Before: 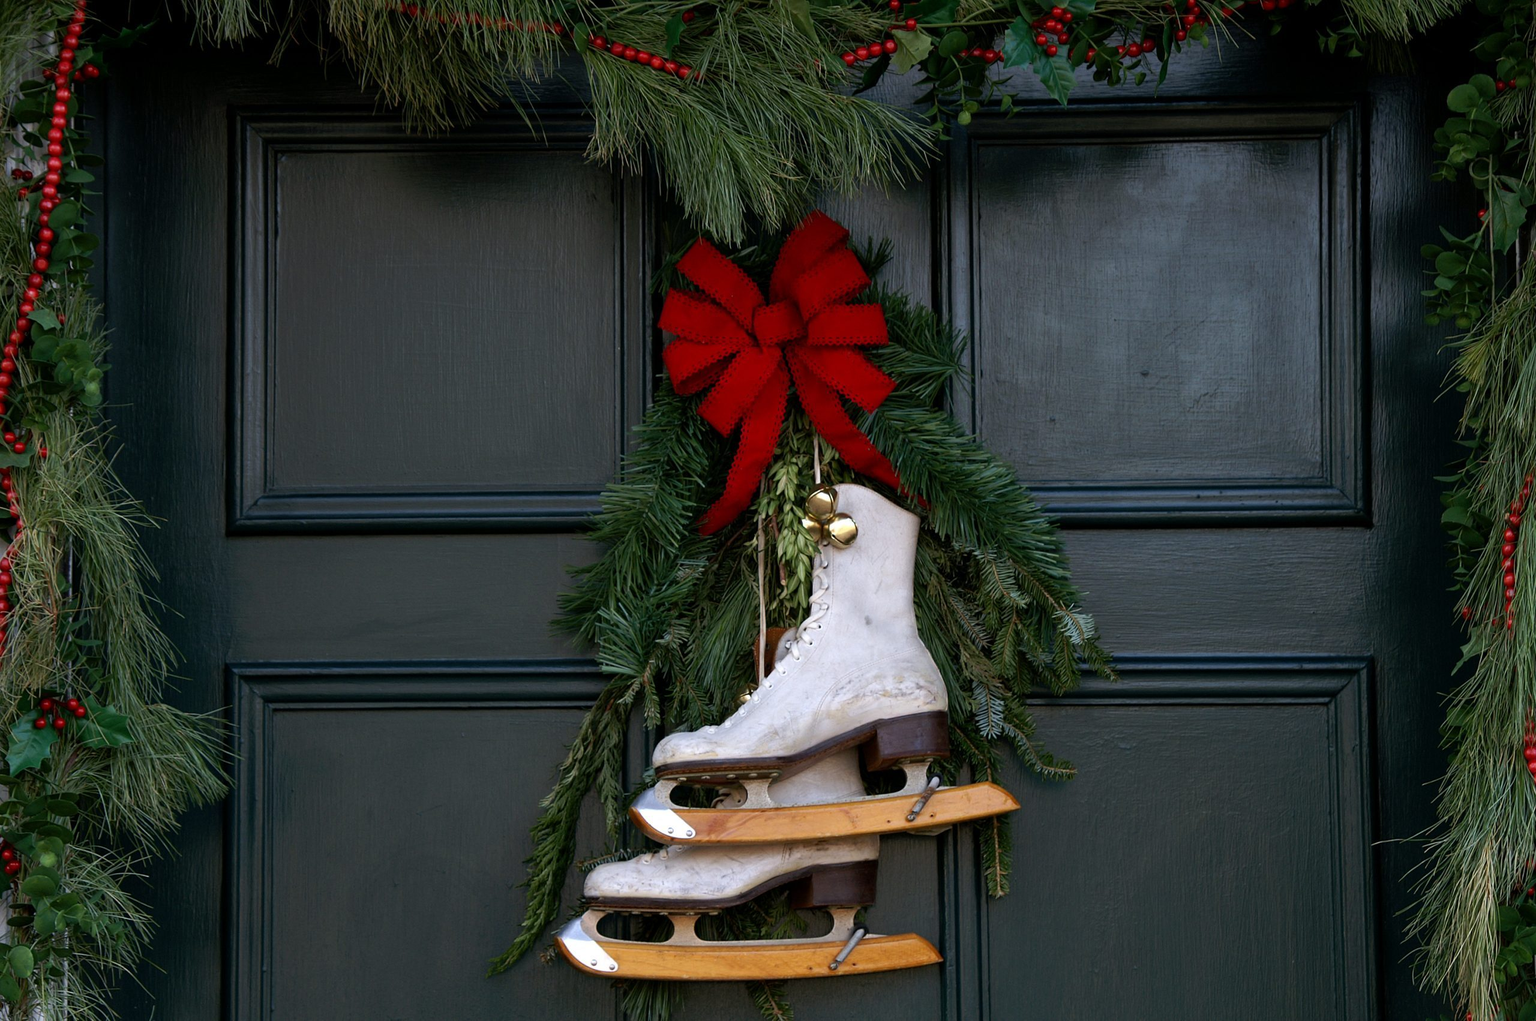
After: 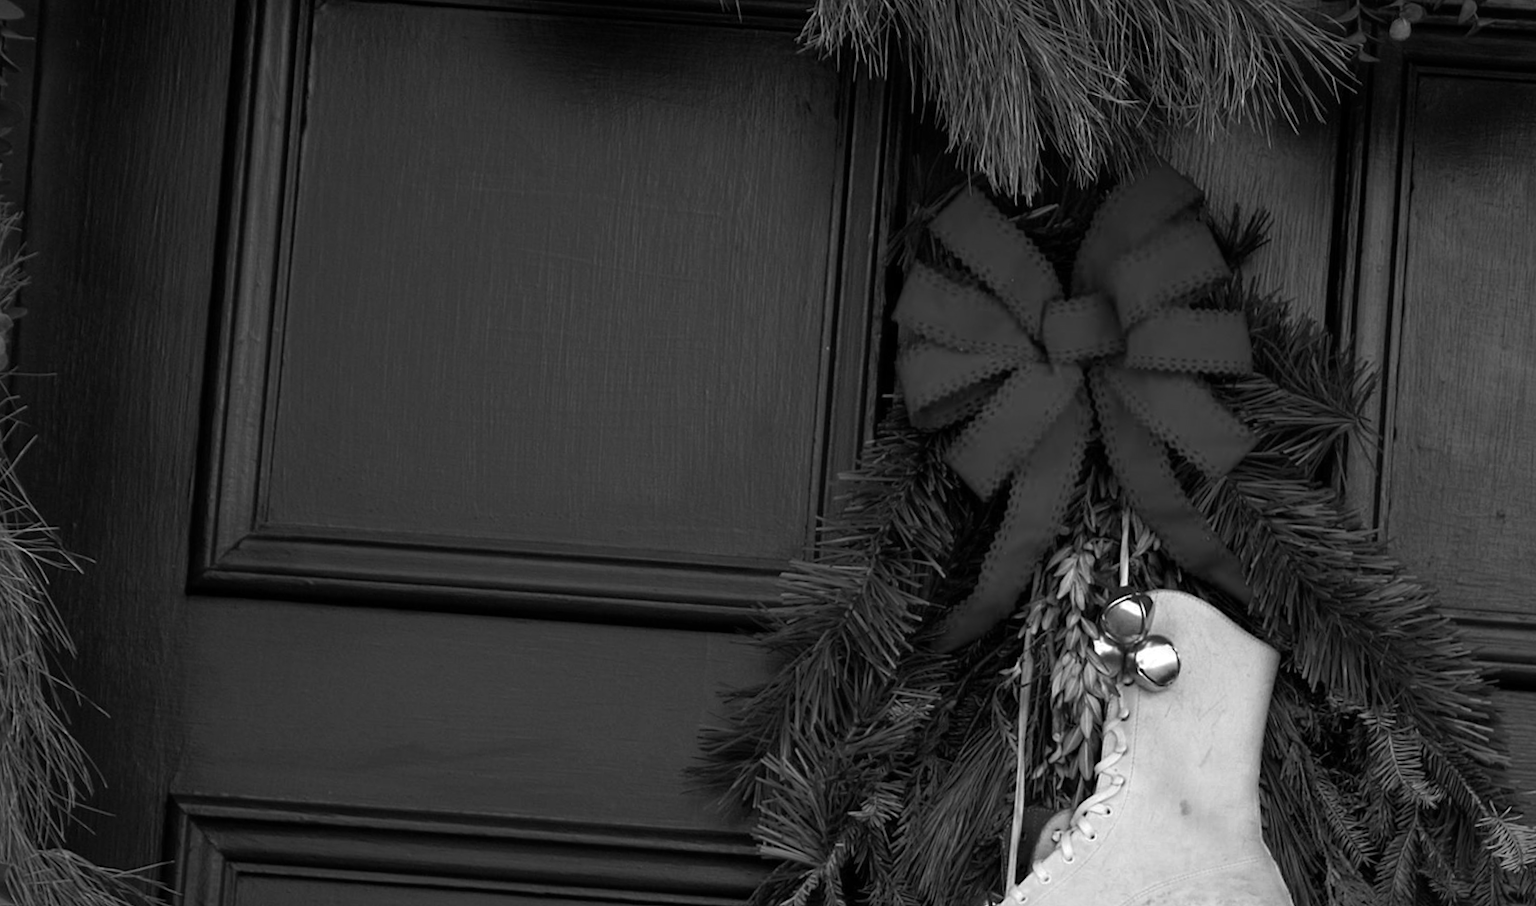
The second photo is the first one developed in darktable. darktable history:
color zones: curves: ch0 [(0.002, 0.593) (0.143, 0.417) (0.285, 0.541) (0.455, 0.289) (0.608, 0.327) (0.727, 0.283) (0.869, 0.571) (1, 0.603)]; ch1 [(0, 0) (0.143, 0) (0.286, 0) (0.429, 0) (0.571, 0) (0.714, 0) (0.857, 0)]
crop and rotate: angle -4.6°, left 1.998%, top 6.888%, right 27.183%, bottom 30.28%
